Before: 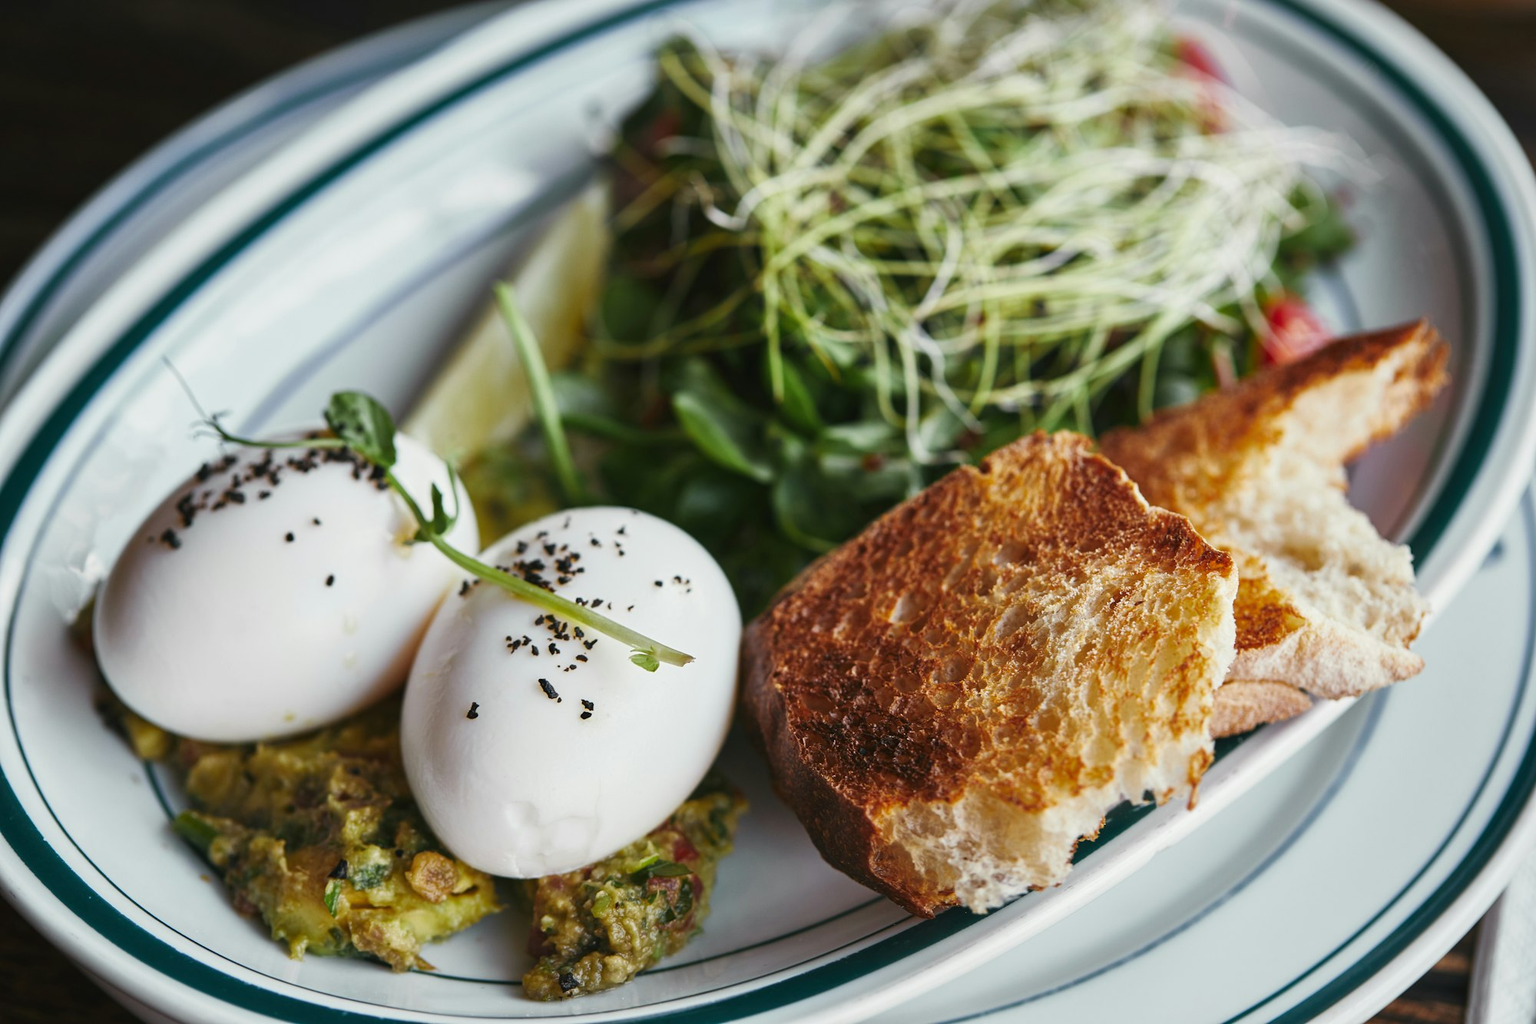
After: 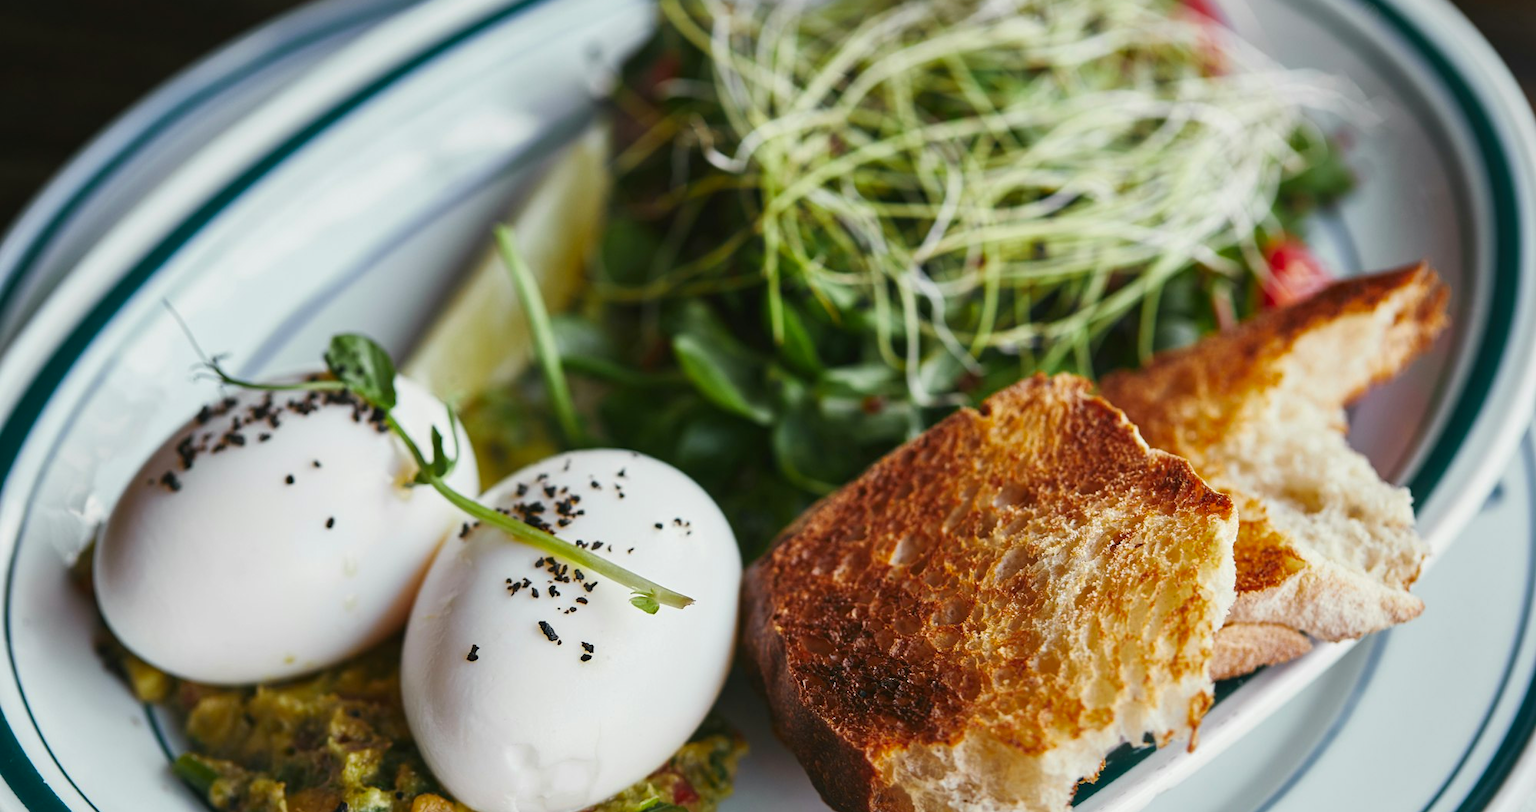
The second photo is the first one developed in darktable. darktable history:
contrast brightness saturation: saturation 0.13
crop and rotate: top 5.667%, bottom 14.937%
exposure: exposure -0.01 EV, compensate highlight preservation false
